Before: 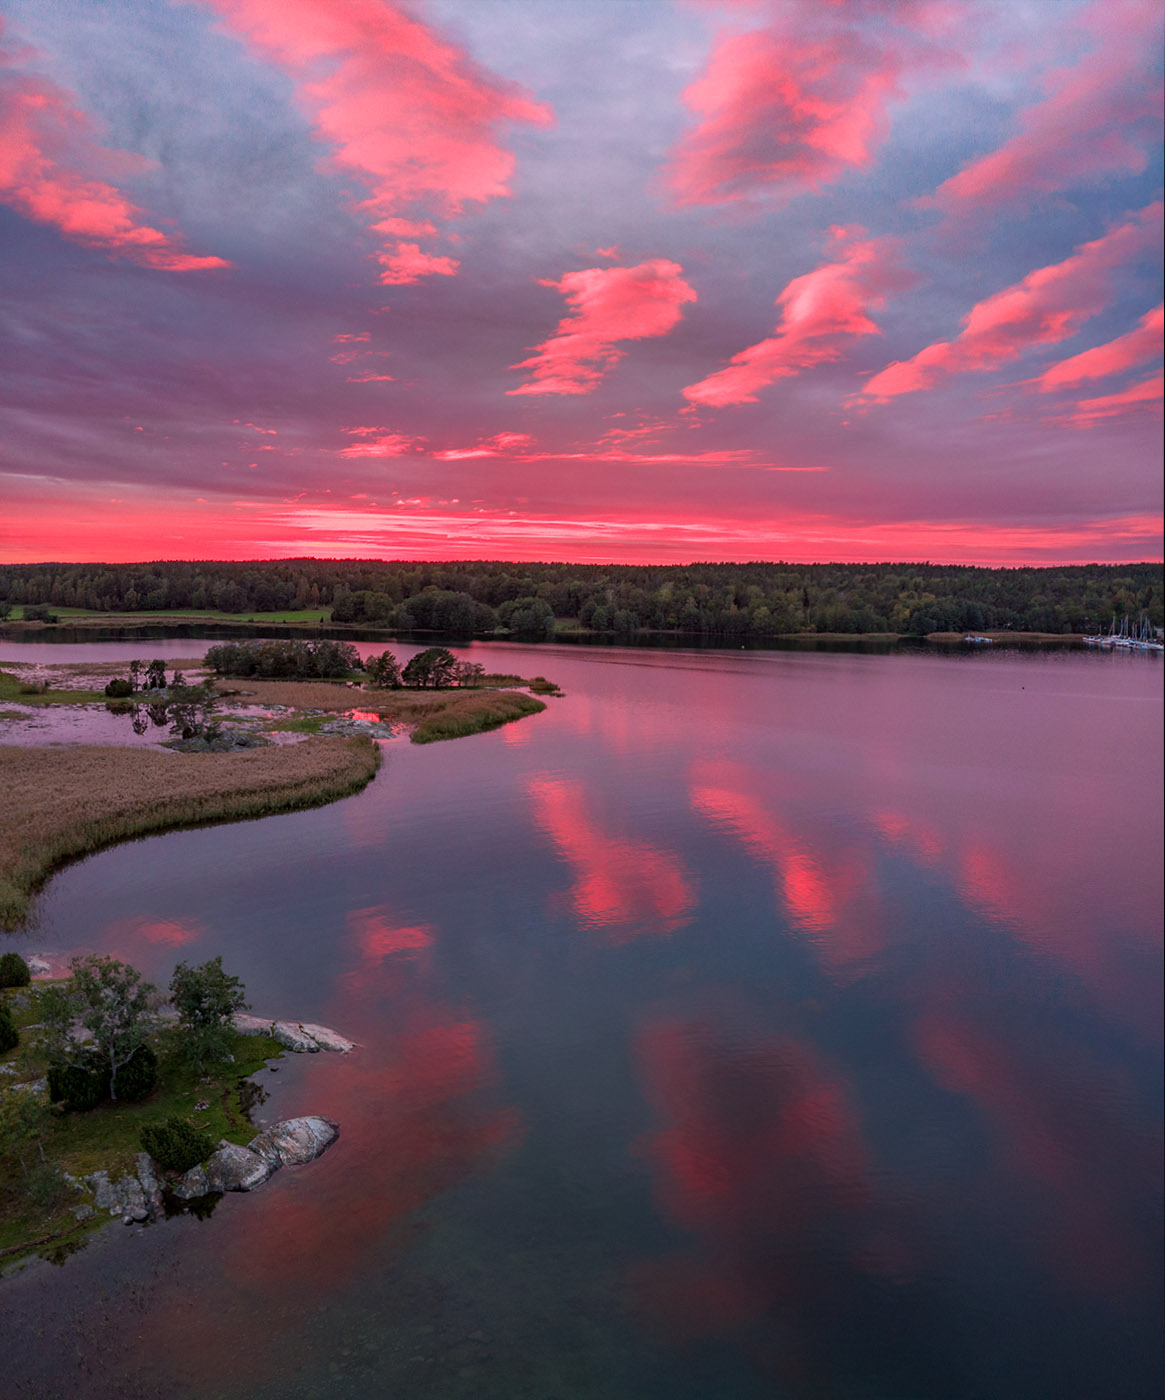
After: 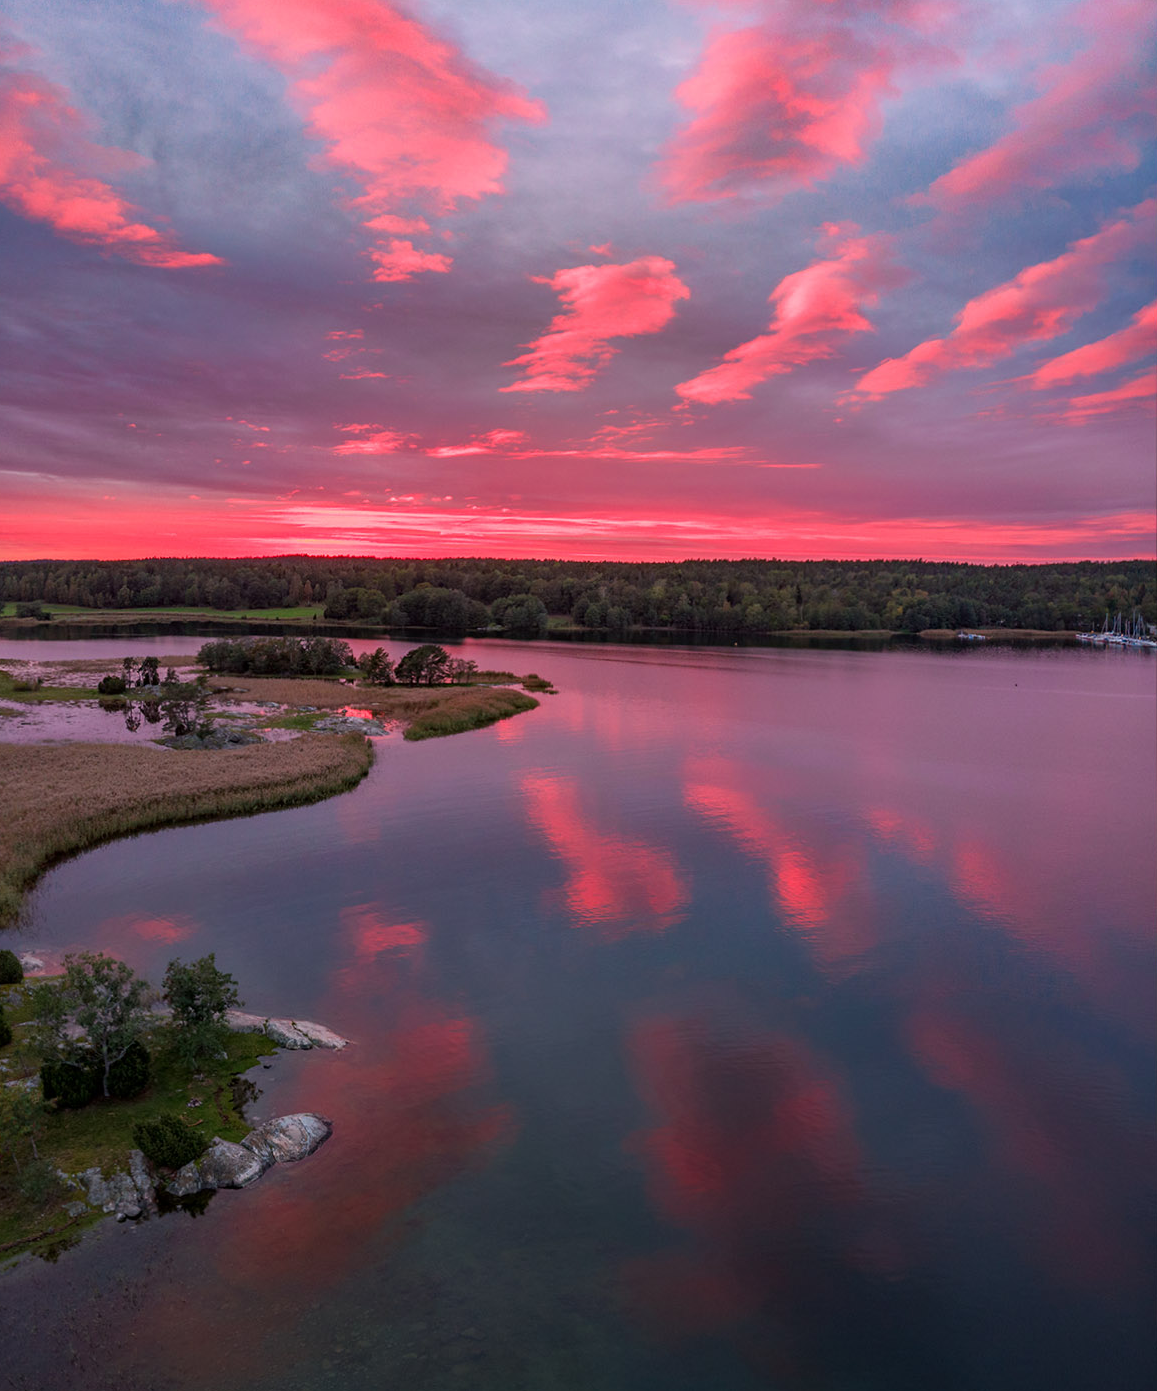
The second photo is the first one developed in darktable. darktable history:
crop and rotate: left 0.614%, top 0.239%, bottom 0.342%
